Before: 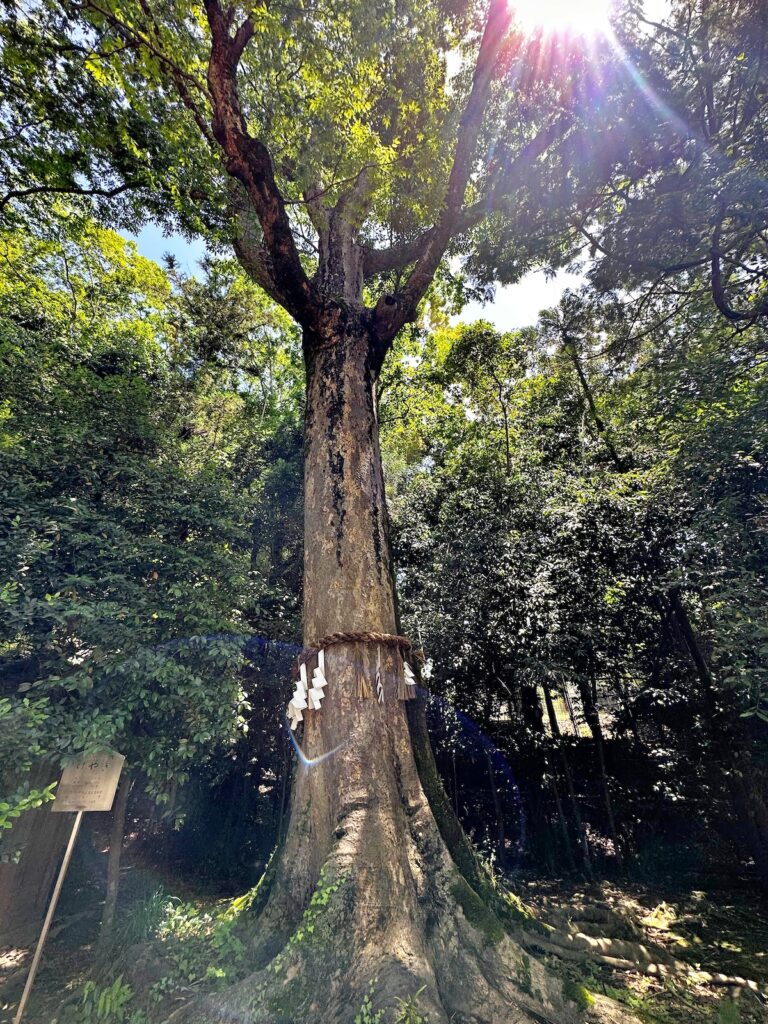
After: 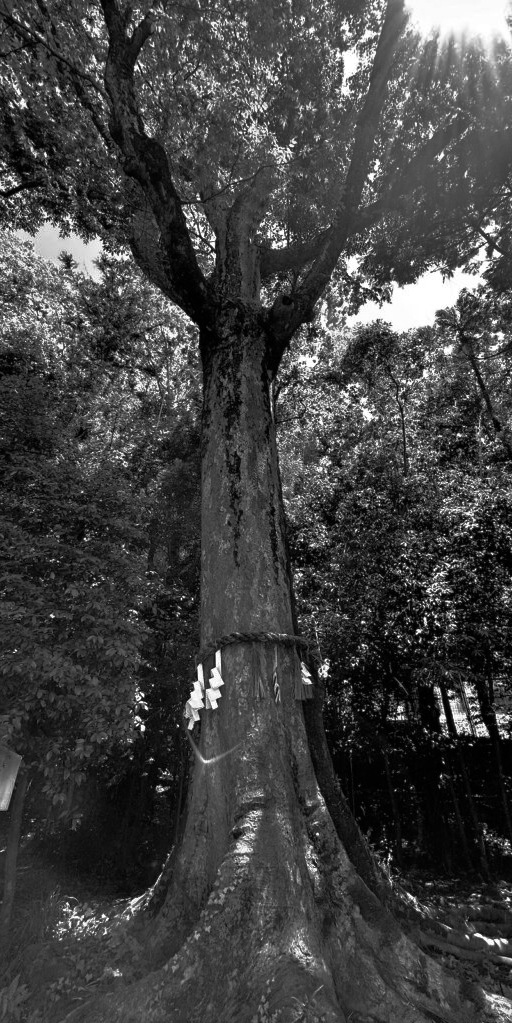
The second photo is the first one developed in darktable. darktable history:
tone equalizer: on, module defaults
monochrome: on, module defaults
crop and rotate: left 13.537%, right 19.796%
base curve: curves: ch0 [(0, 0) (0.564, 0.291) (0.802, 0.731) (1, 1)]
